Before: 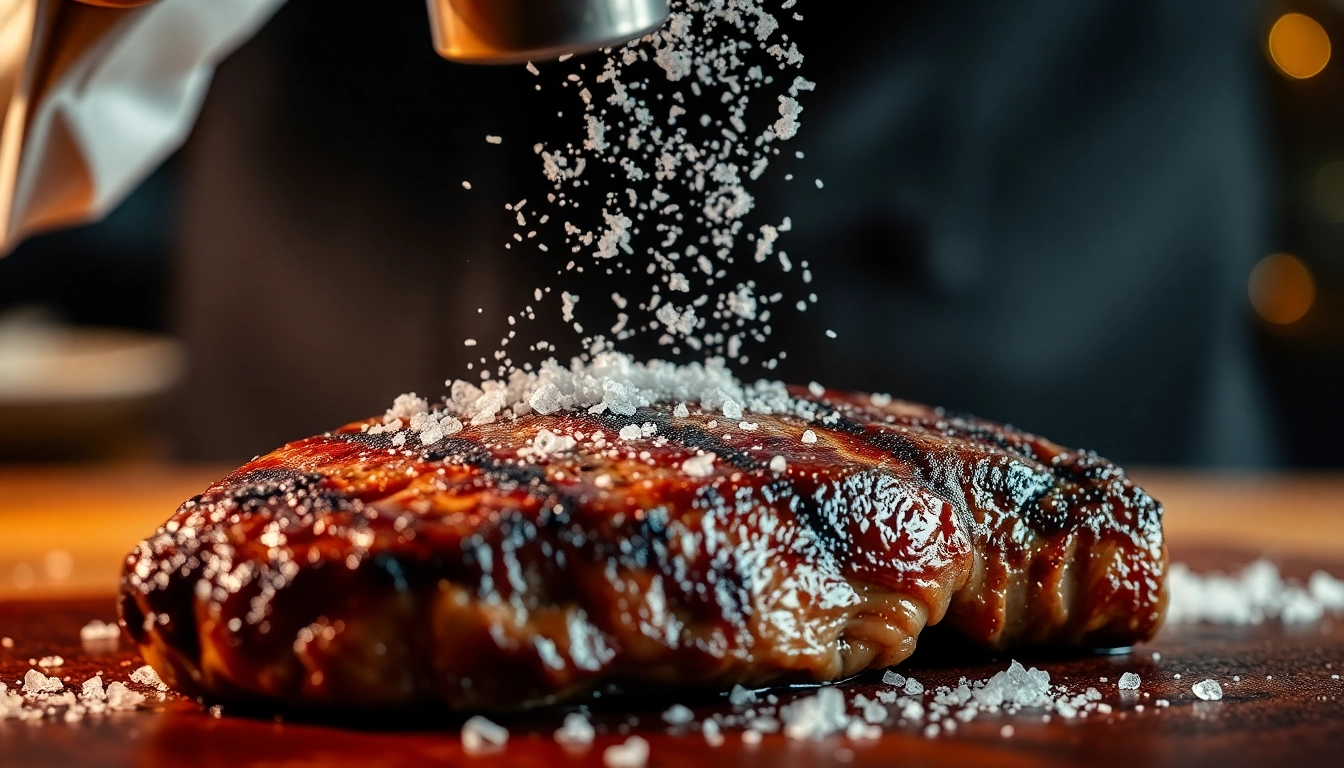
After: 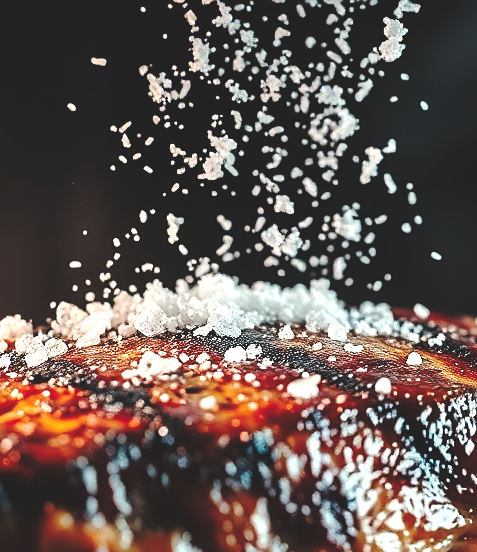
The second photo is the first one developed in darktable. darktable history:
tone equalizer: on, module defaults
crop and rotate: left 29.418%, top 10.163%, right 35.048%, bottom 17.861%
sharpen: radius 1.474, amount 0.399, threshold 1.162
color balance rgb: perceptual saturation grading › global saturation 0.389%, perceptual brilliance grading › global brilliance 11.582%
base curve: curves: ch0 [(0, 0.024) (0.055, 0.065) (0.121, 0.166) (0.236, 0.319) (0.693, 0.726) (1, 1)], preserve colors none
levels: levels [0.062, 0.494, 0.925]
